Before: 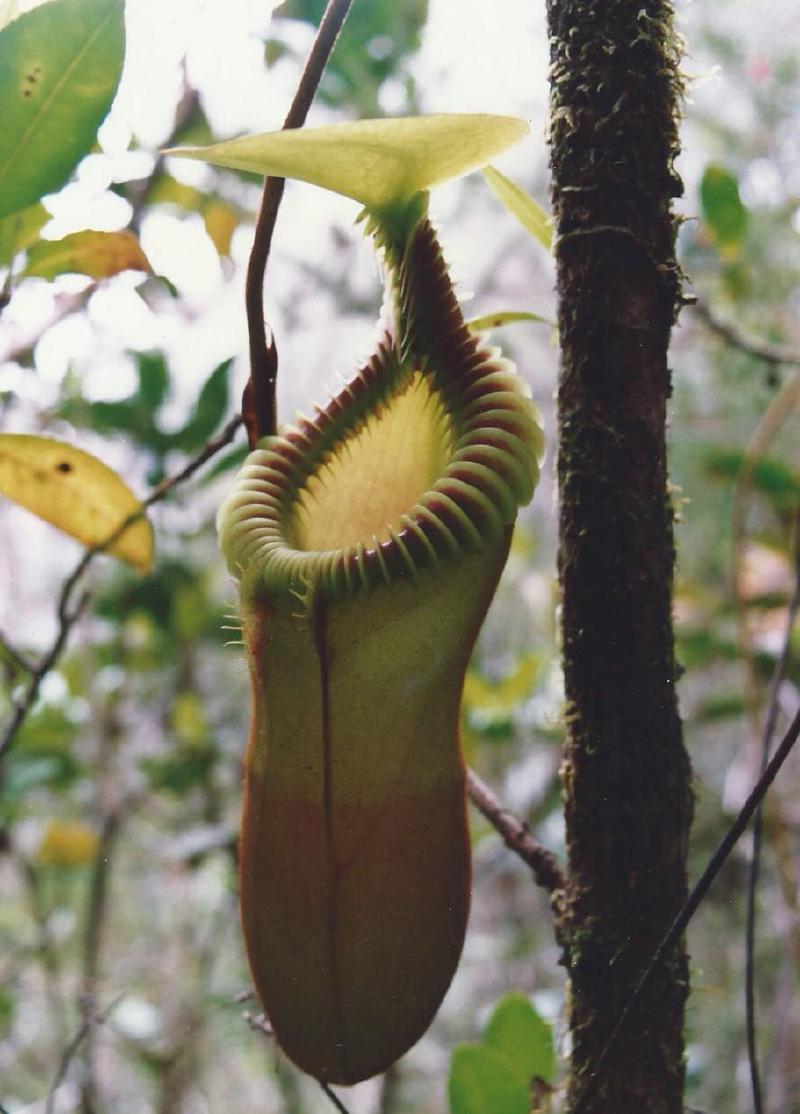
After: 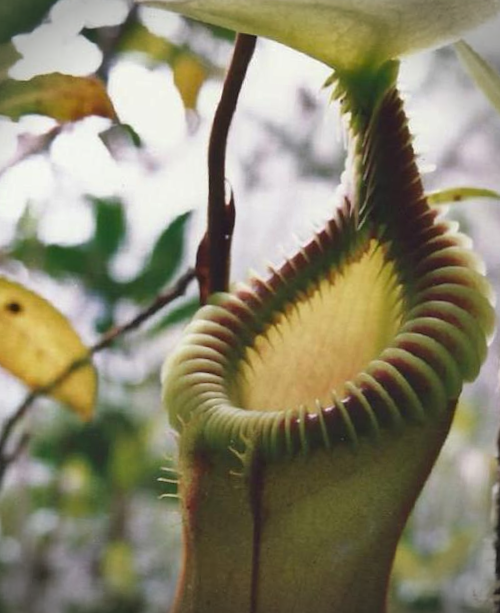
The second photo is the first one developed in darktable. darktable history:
shadows and highlights: soften with gaussian
vignetting: fall-off start 88.03%, fall-off radius 24.9%
crop and rotate: angle -4.99°, left 2.122%, top 6.945%, right 27.566%, bottom 30.519%
rotate and perspective: rotation -0.45°, automatic cropping original format, crop left 0.008, crop right 0.992, crop top 0.012, crop bottom 0.988
